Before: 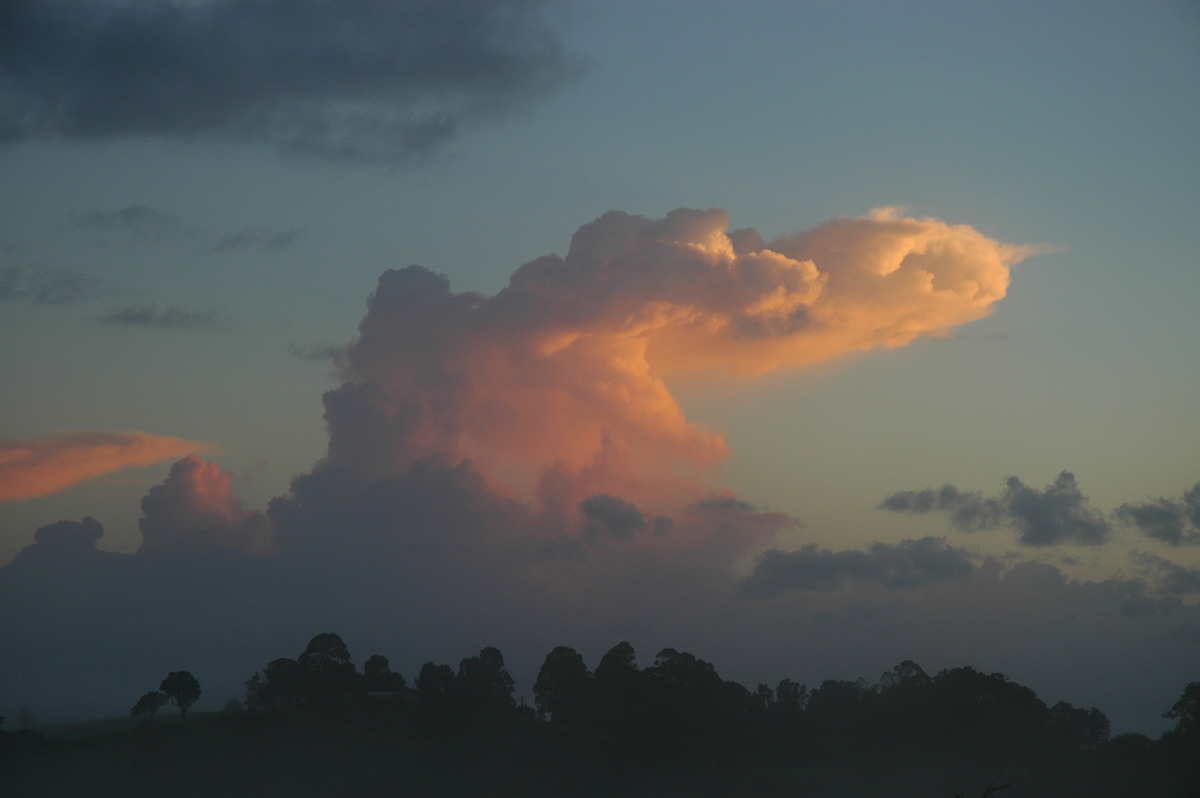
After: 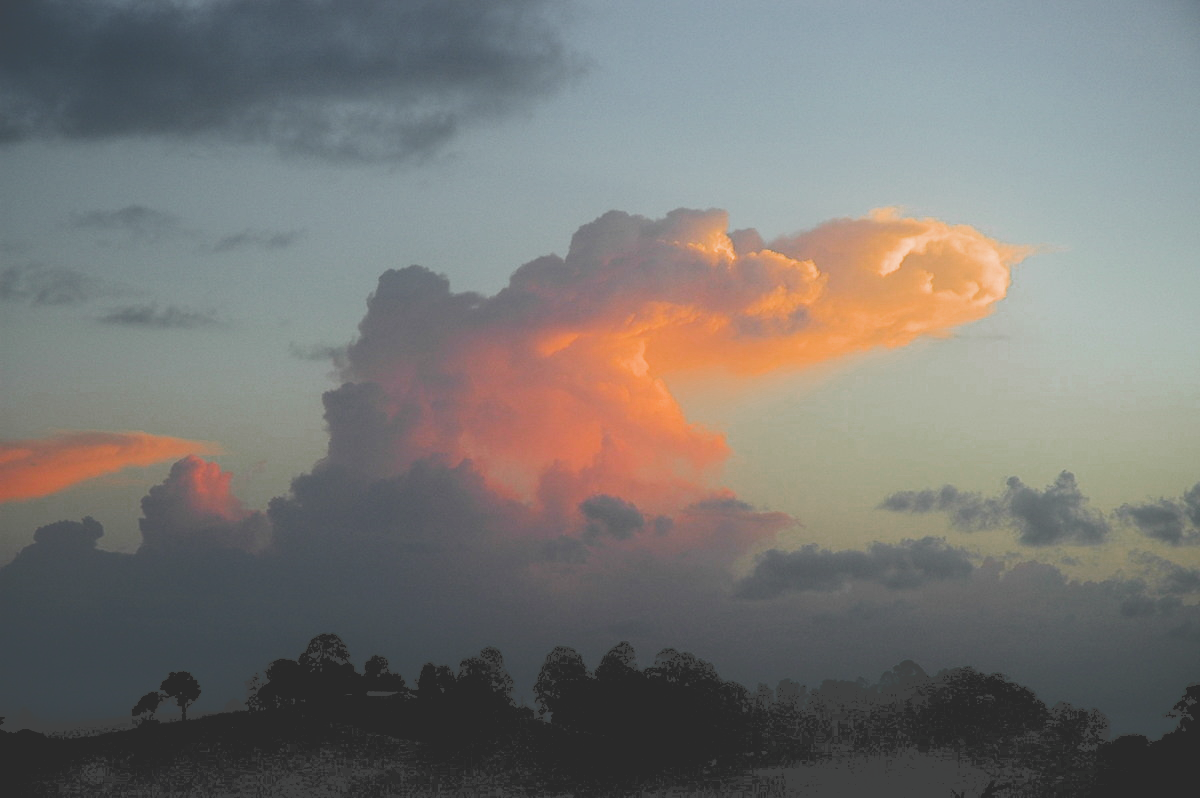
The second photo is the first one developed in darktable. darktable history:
exposure: black level correction 0.011, exposure 0.702 EV, compensate exposure bias true, compensate highlight preservation false
color zones: curves: ch0 [(0, 0.48) (0.209, 0.398) (0.305, 0.332) (0.429, 0.493) (0.571, 0.5) (0.714, 0.5) (0.857, 0.5) (1, 0.48)]; ch1 [(0, 0.633) (0.143, 0.586) (0.286, 0.489) (0.429, 0.448) (0.571, 0.31) (0.714, 0.335) (0.857, 0.492) (1, 0.633)]; ch2 [(0, 0.448) (0.143, 0.498) (0.286, 0.5) (0.429, 0.5) (0.571, 0.5) (0.714, 0.5) (0.857, 0.5) (1, 0.448)]
filmic rgb: black relative exposure -5.03 EV, white relative exposure 3.17 EV, hardness 3.42, contrast 1.194, highlights saturation mix -49.4%
tone equalizer: on, module defaults
tone curve: curves: ch0 [(0, 0) (0.003, 0.273) (0.011, 0.276) (0.025, 0.276) (0.044, 0.28) (0.069, 0.283) (0.1, 0.288) (0.136, 0.293) (0.177, 0.302) (0.224, 0.321) (0.277, 0.349) (0.335, 0.393) (0.399, 0.448) (0.468, 0.51) (0.543, 0.589) (0.623, 0.677) (0.709, 0.761) (0.801, 0.839) (0.898, 0.909) (1, 1)], color space Lab, independent channels, preserve colors none
